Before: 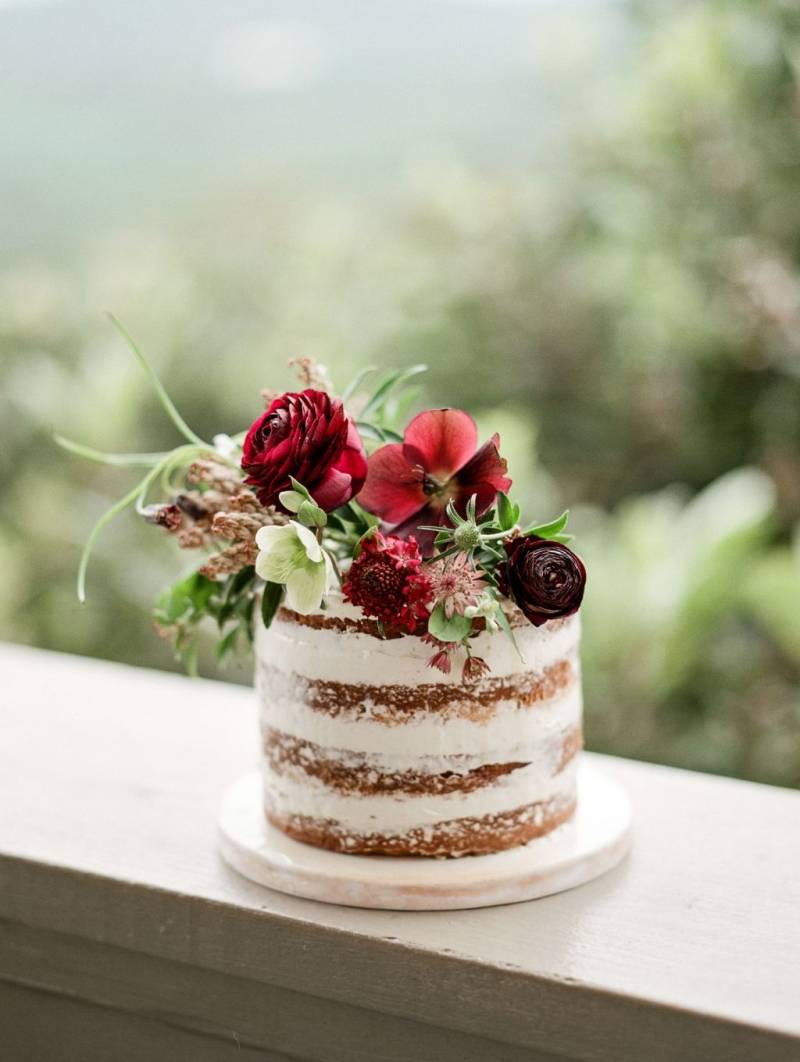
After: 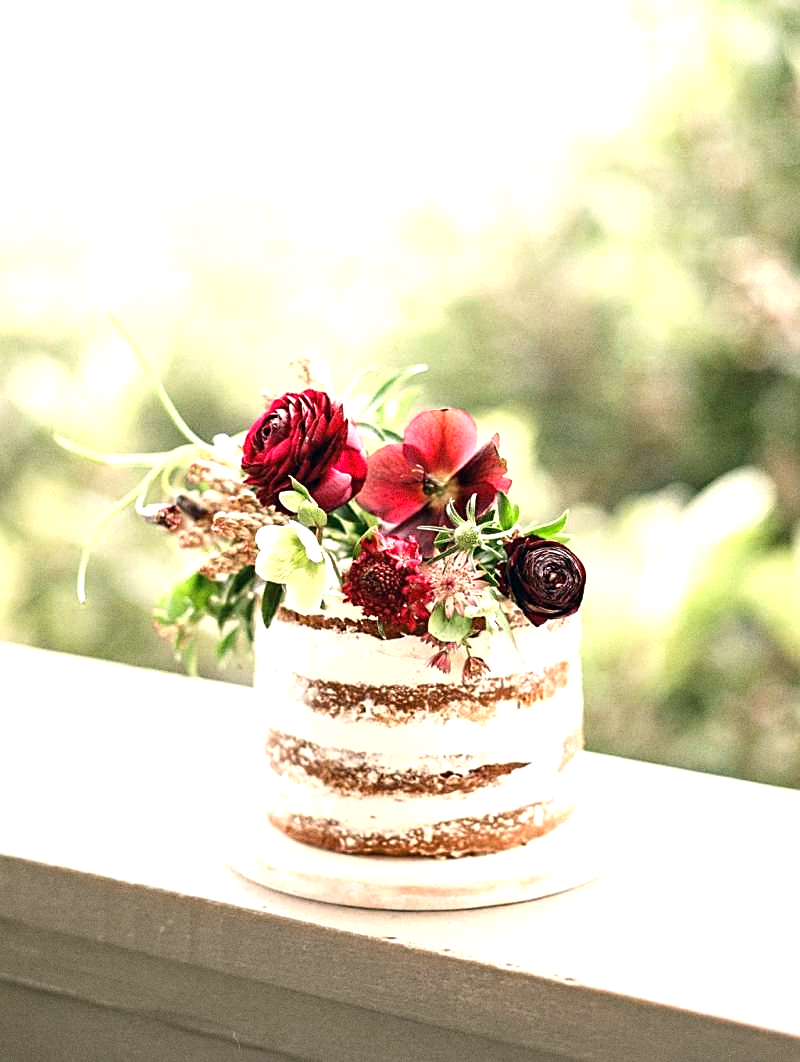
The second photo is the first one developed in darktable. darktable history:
exposure: black level correction 0, exposure 1.173 EV, compensate exposure bias true, compensate highlight preservation false
grain: coarseness 0.09 ISO
sharpen: on, module defaults
color correction: highlights a* 5.38, highlights b* 5.3, shadows a* -4.26, shadows b* -5.11
